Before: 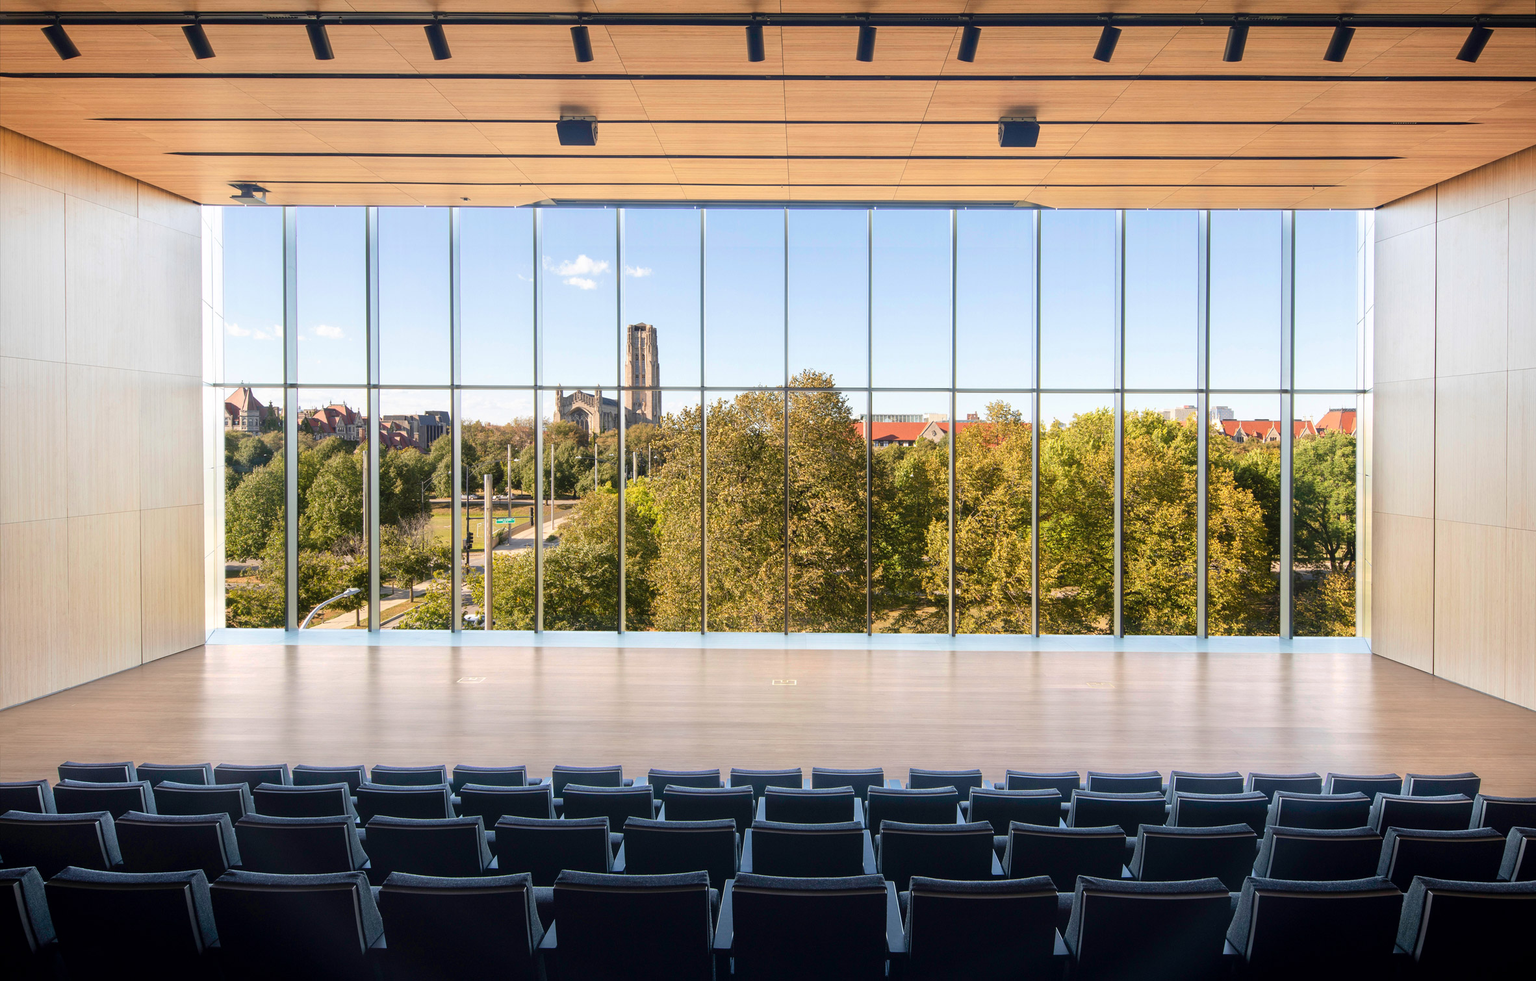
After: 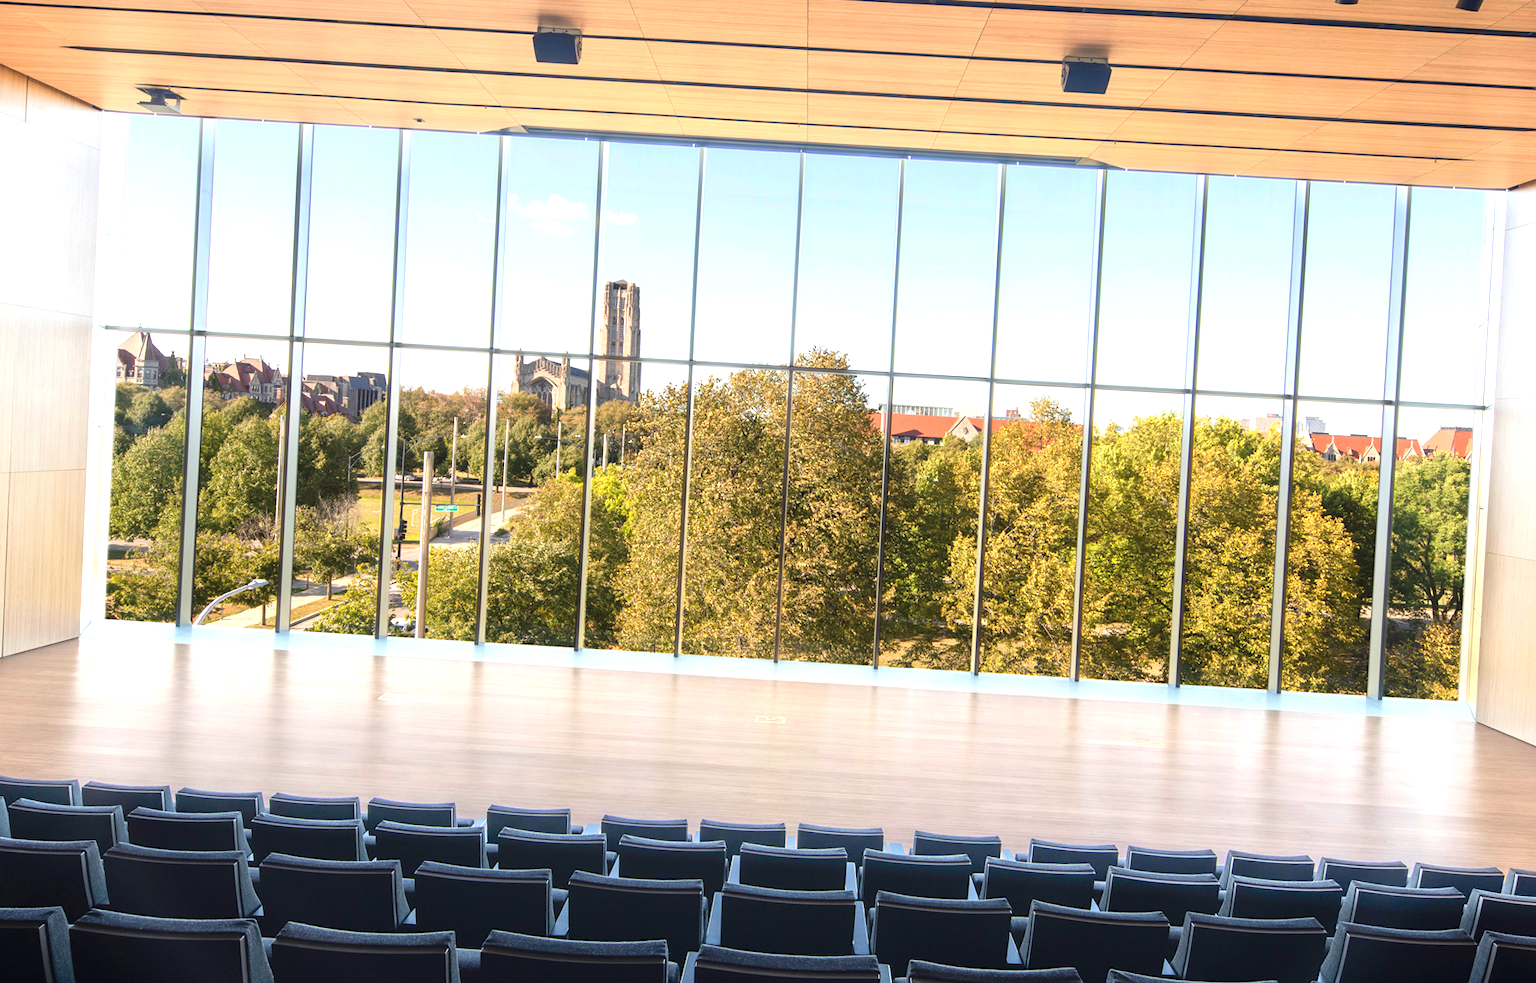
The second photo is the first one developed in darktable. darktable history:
crop and rotate: angle -3.02°, left 5.233%, top 5.163%, right 4.611%, bottom 4.403%
exposure: black level correction -0.002, exposure 0.548 EV, compensate exposure bias true, compensate highlight preservation false
